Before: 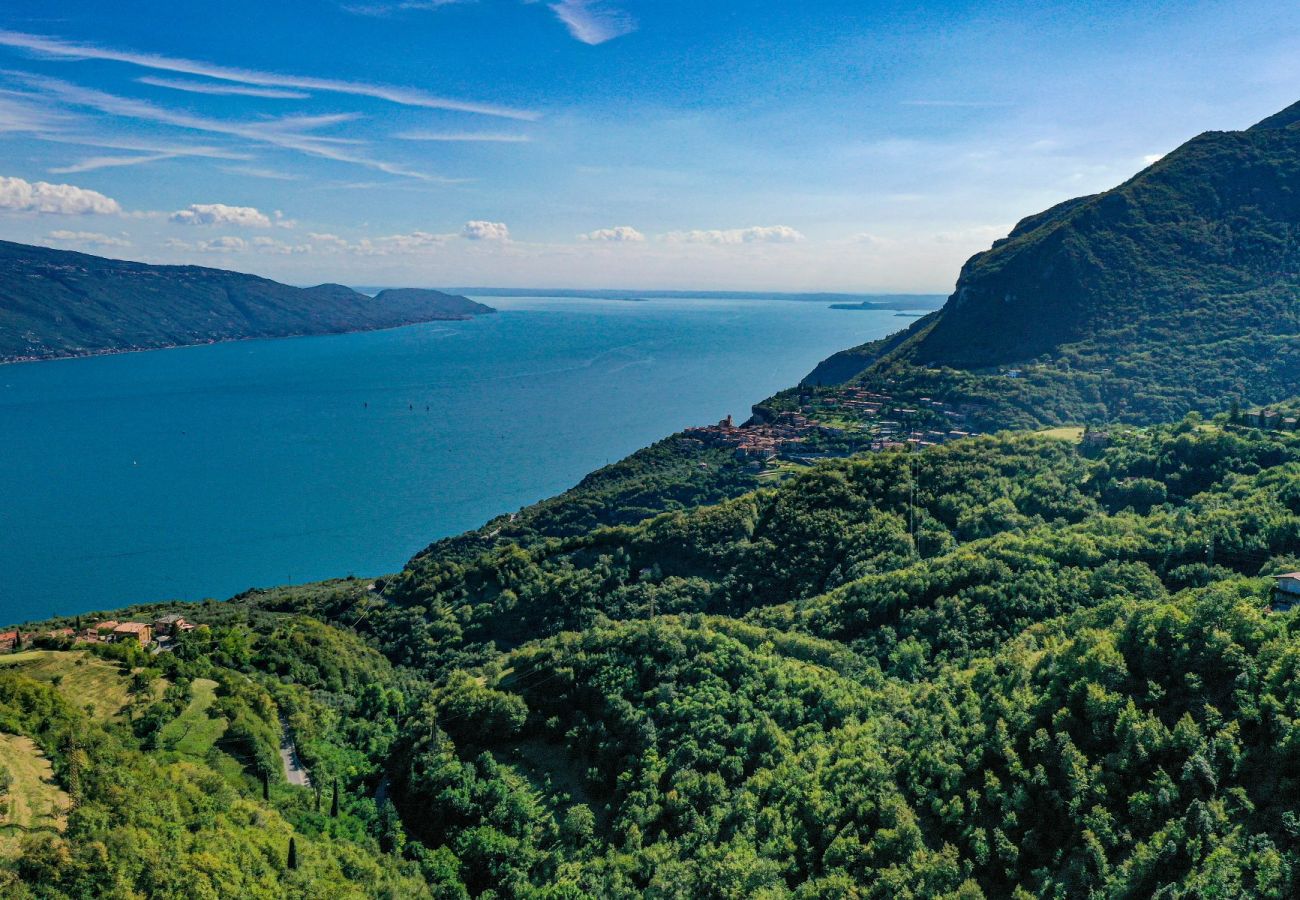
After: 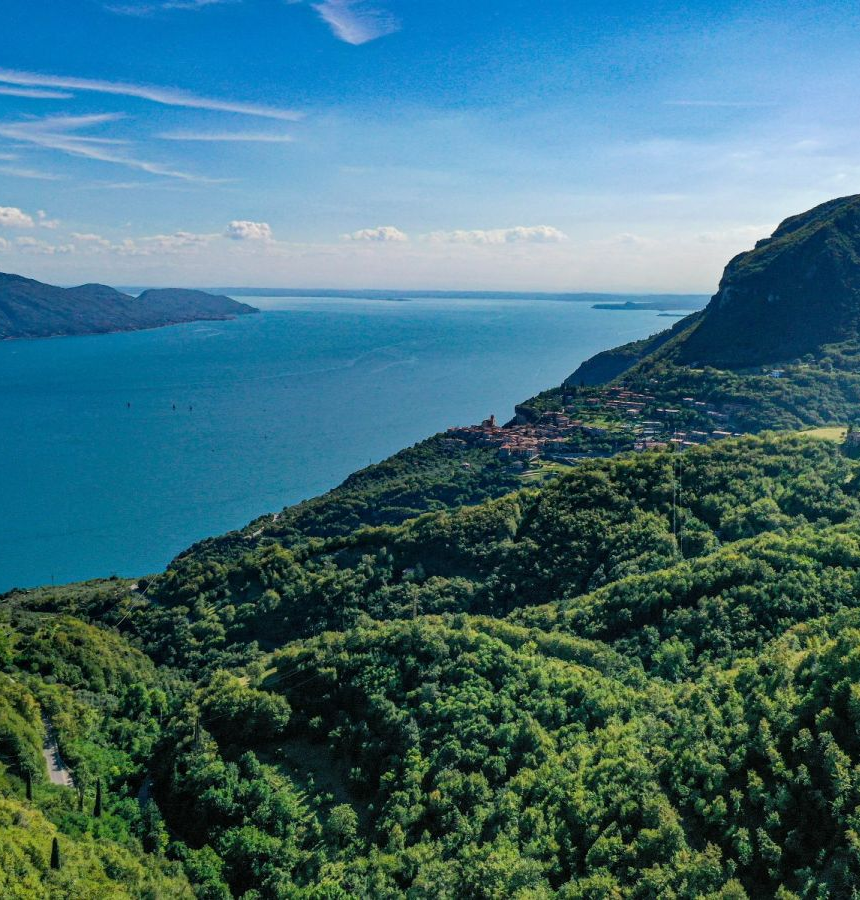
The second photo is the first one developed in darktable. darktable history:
crop and rotate: left 18.269%, right 15.517%
